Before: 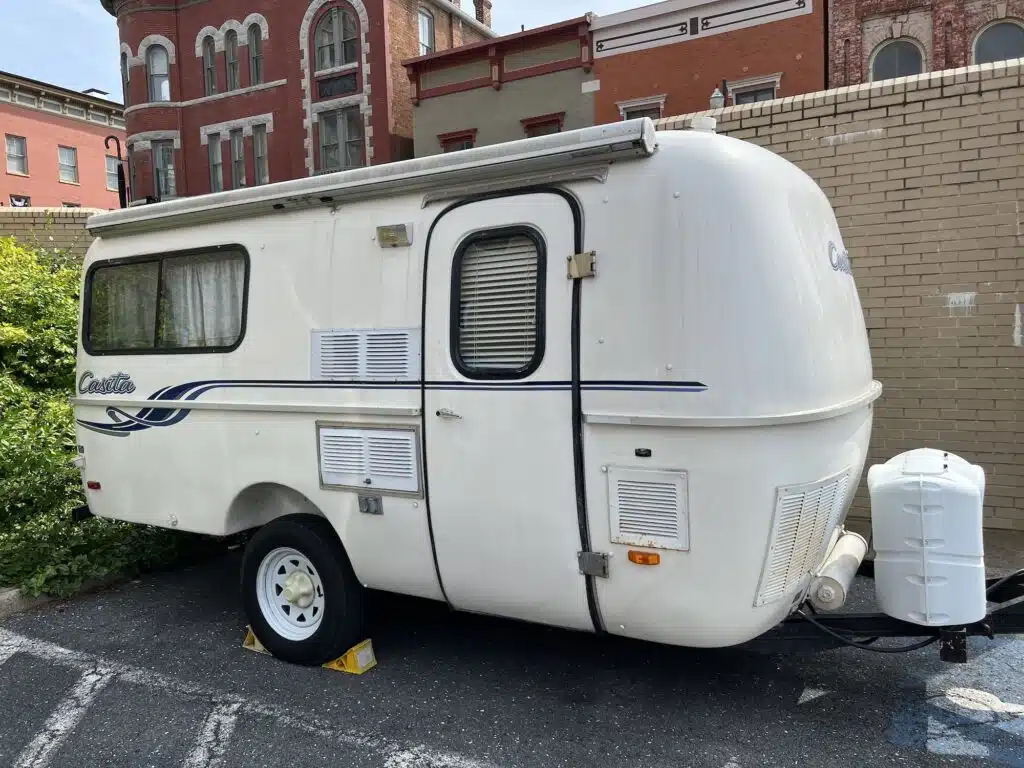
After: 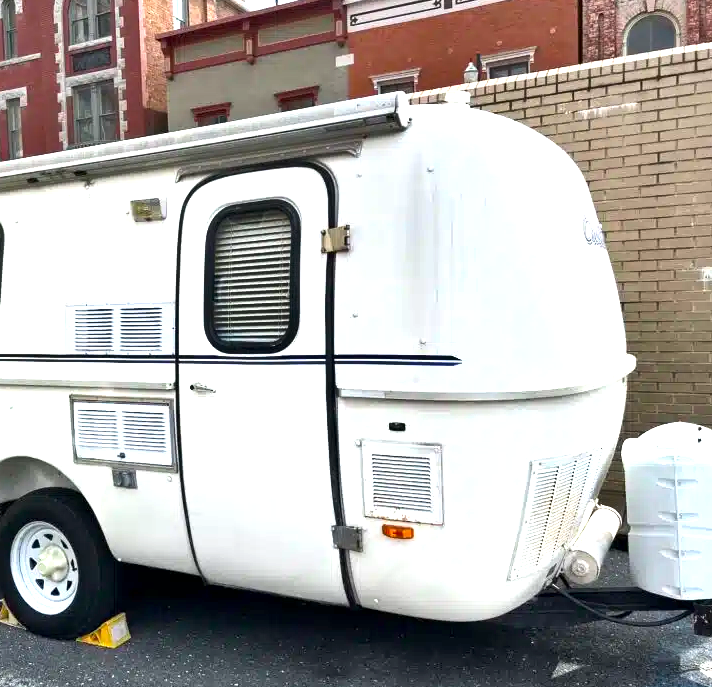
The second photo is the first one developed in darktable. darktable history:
crop and rotate: left 24.028%, top 3.389%, right 6.421%, bottom 7.082%
contrast brightness saturation: saturation -0.059
exposure: black level correction 0.001, exposure 1.129 EV, compensate highlight preservation false
shadows and highlights: soften with gaussian
